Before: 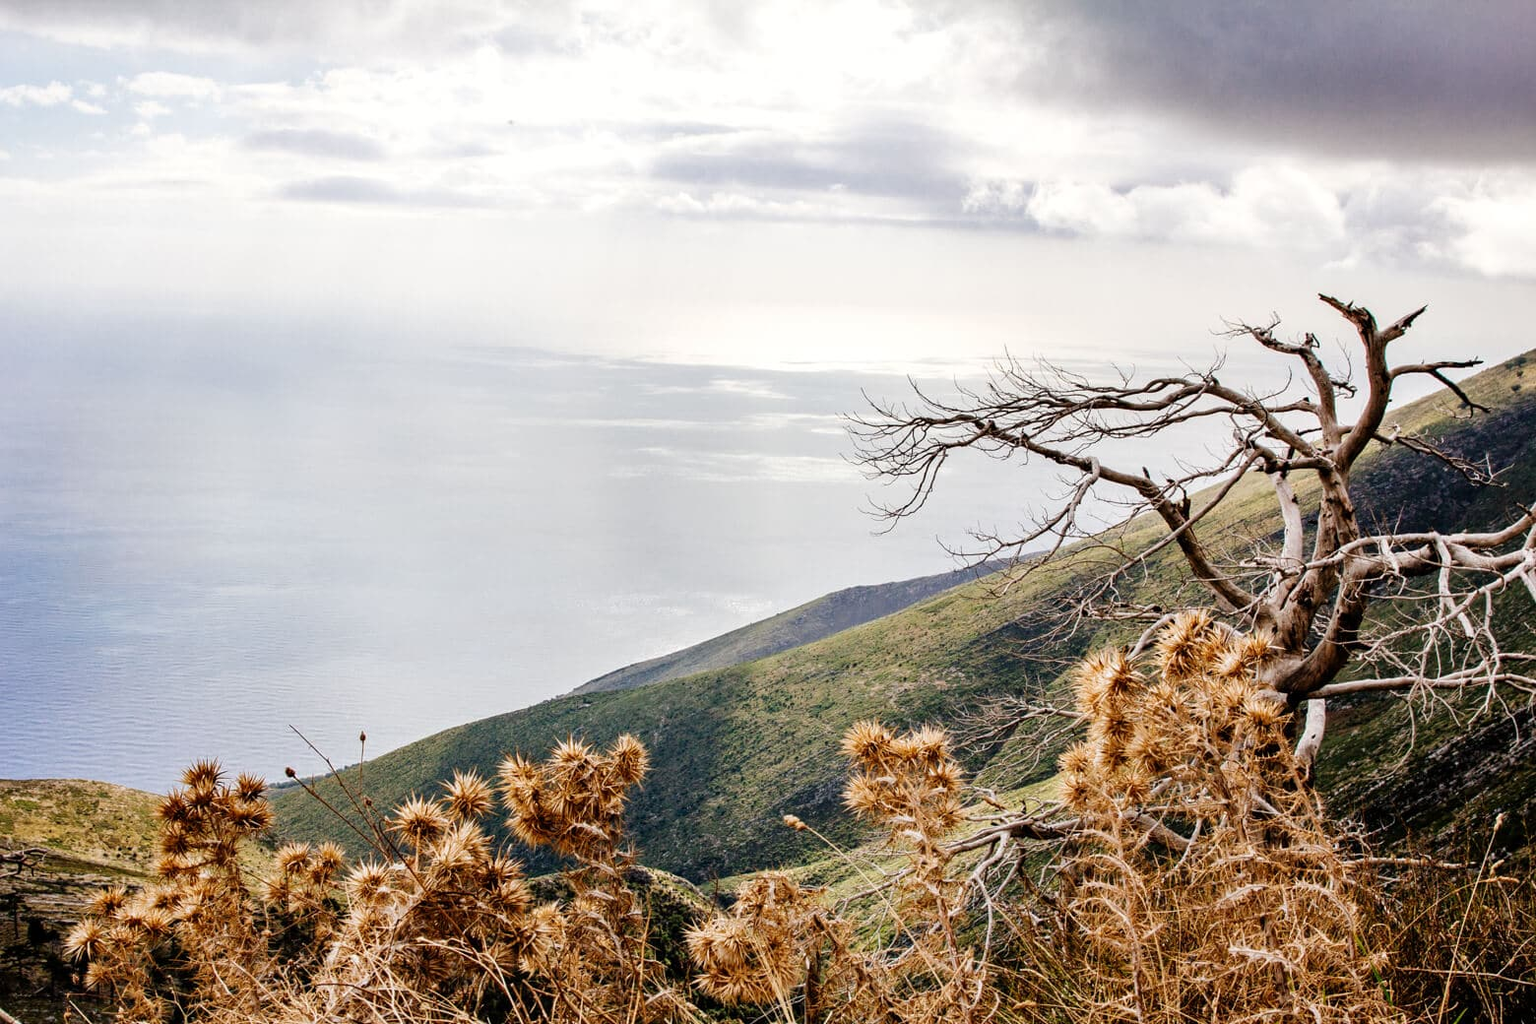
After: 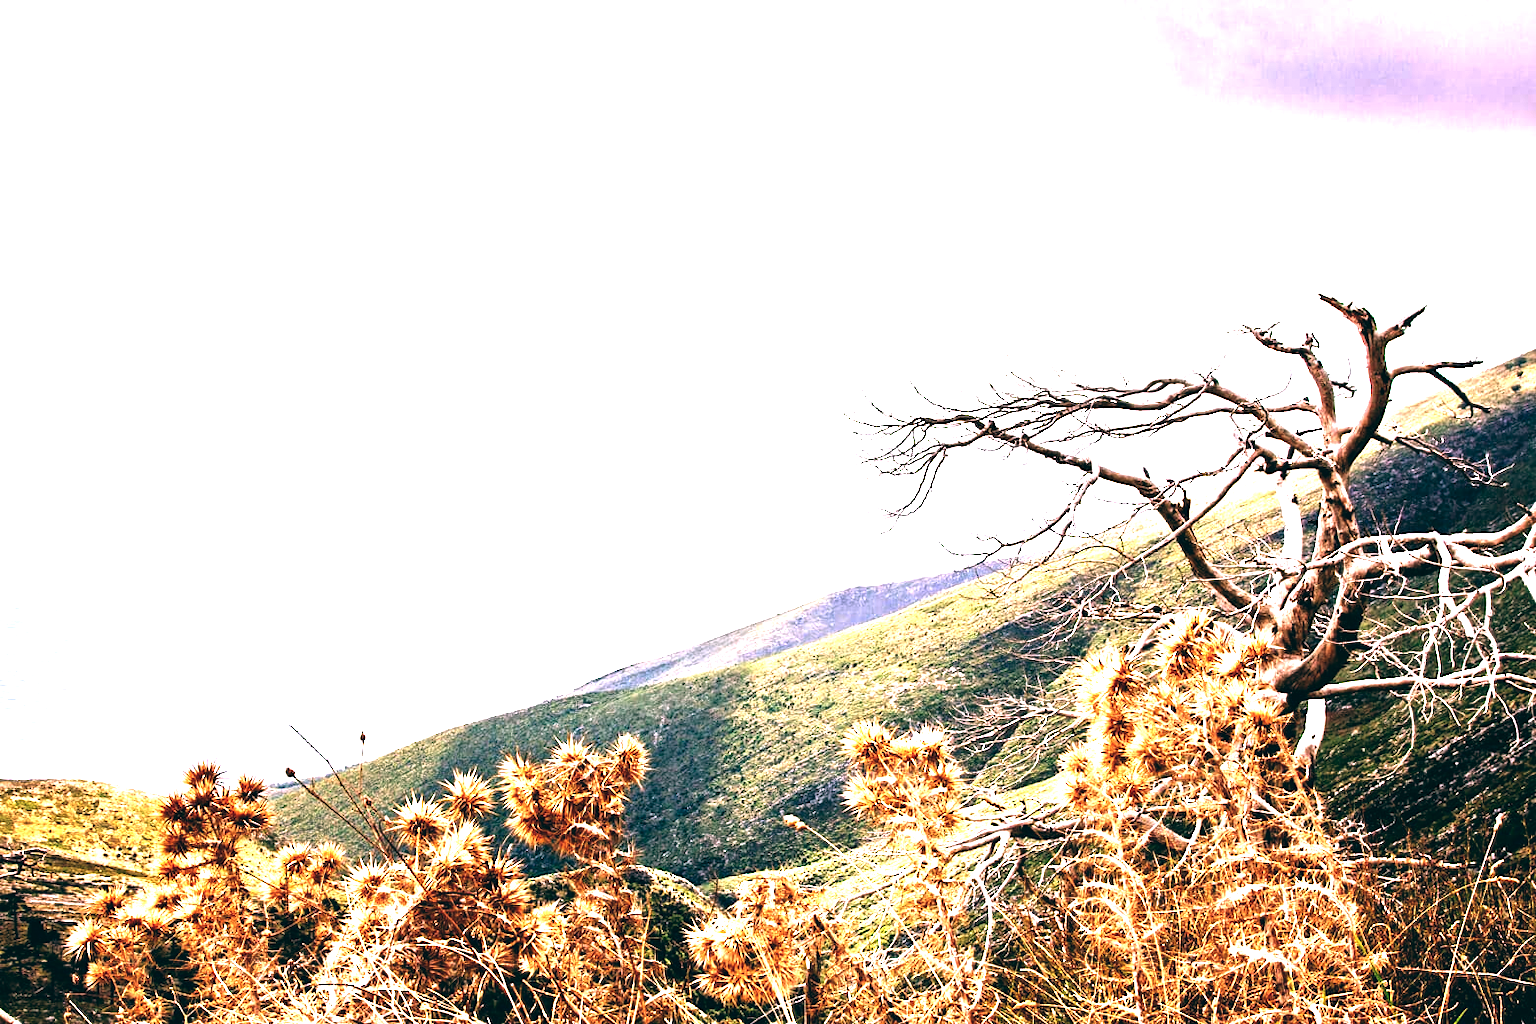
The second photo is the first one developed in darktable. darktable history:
exposure: black level correction 0, exposure 1.975 EV, compensate exposure bias true, compensate highlight preservation false
grain: coarseness 0.81 ISO, strength 1.34%, mid-tones bias 0%
color balance: lift [1.016, 0.983, 1, 1.017], gamma [0.78, 1.018, 1.043, 0.957], gain [0.786, 1.063, 0.937, 1.017], input saturation 118.26%, contrast 13.43%, contrast fulcrum 21.62%, output saturation 82.76%
